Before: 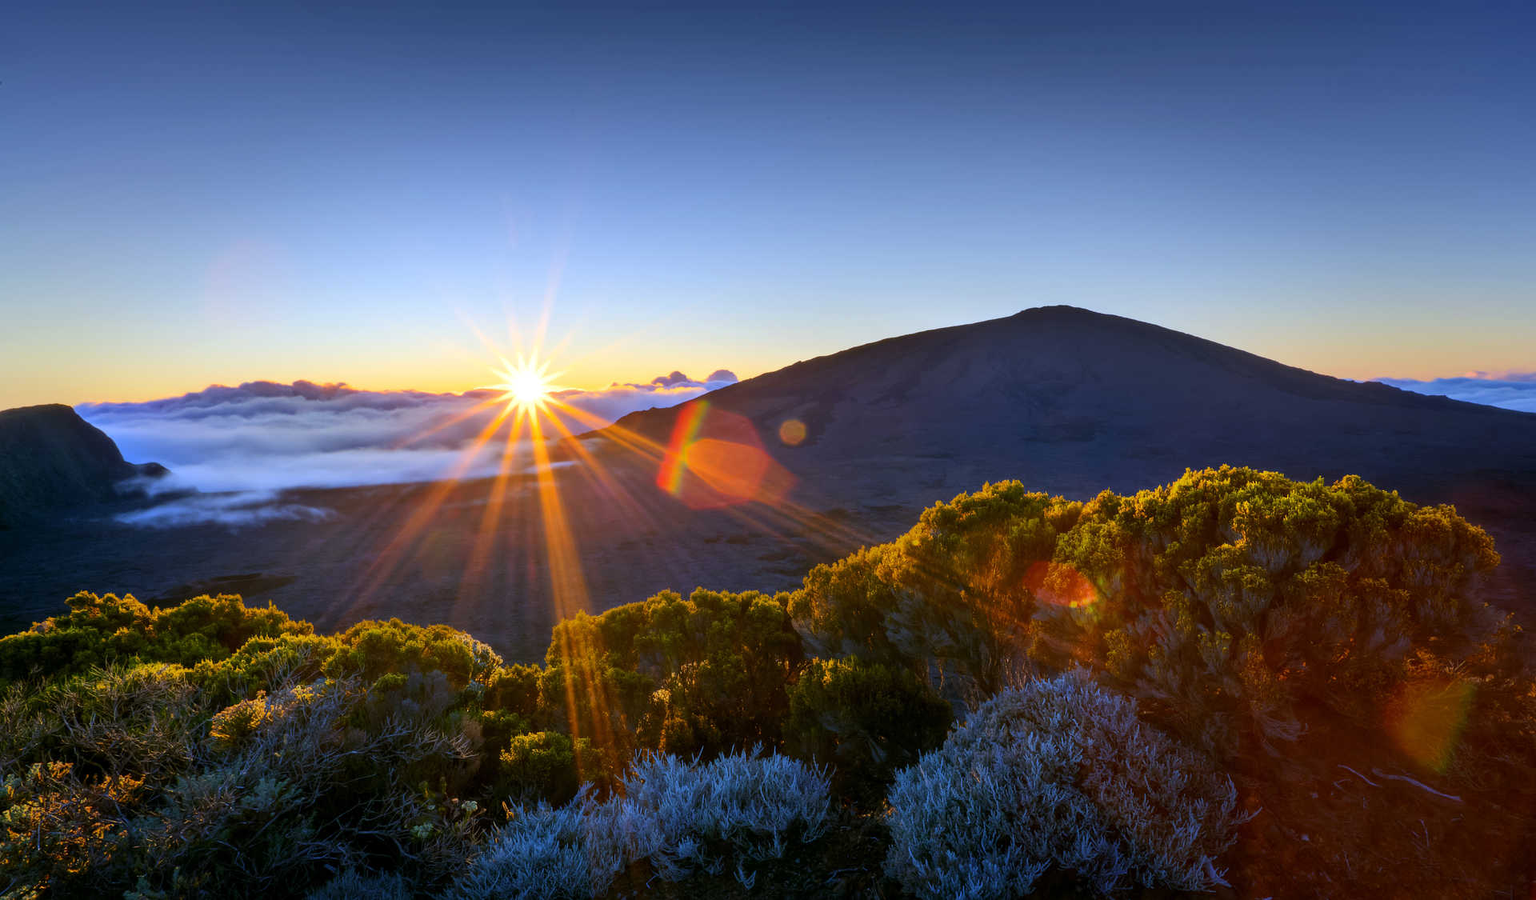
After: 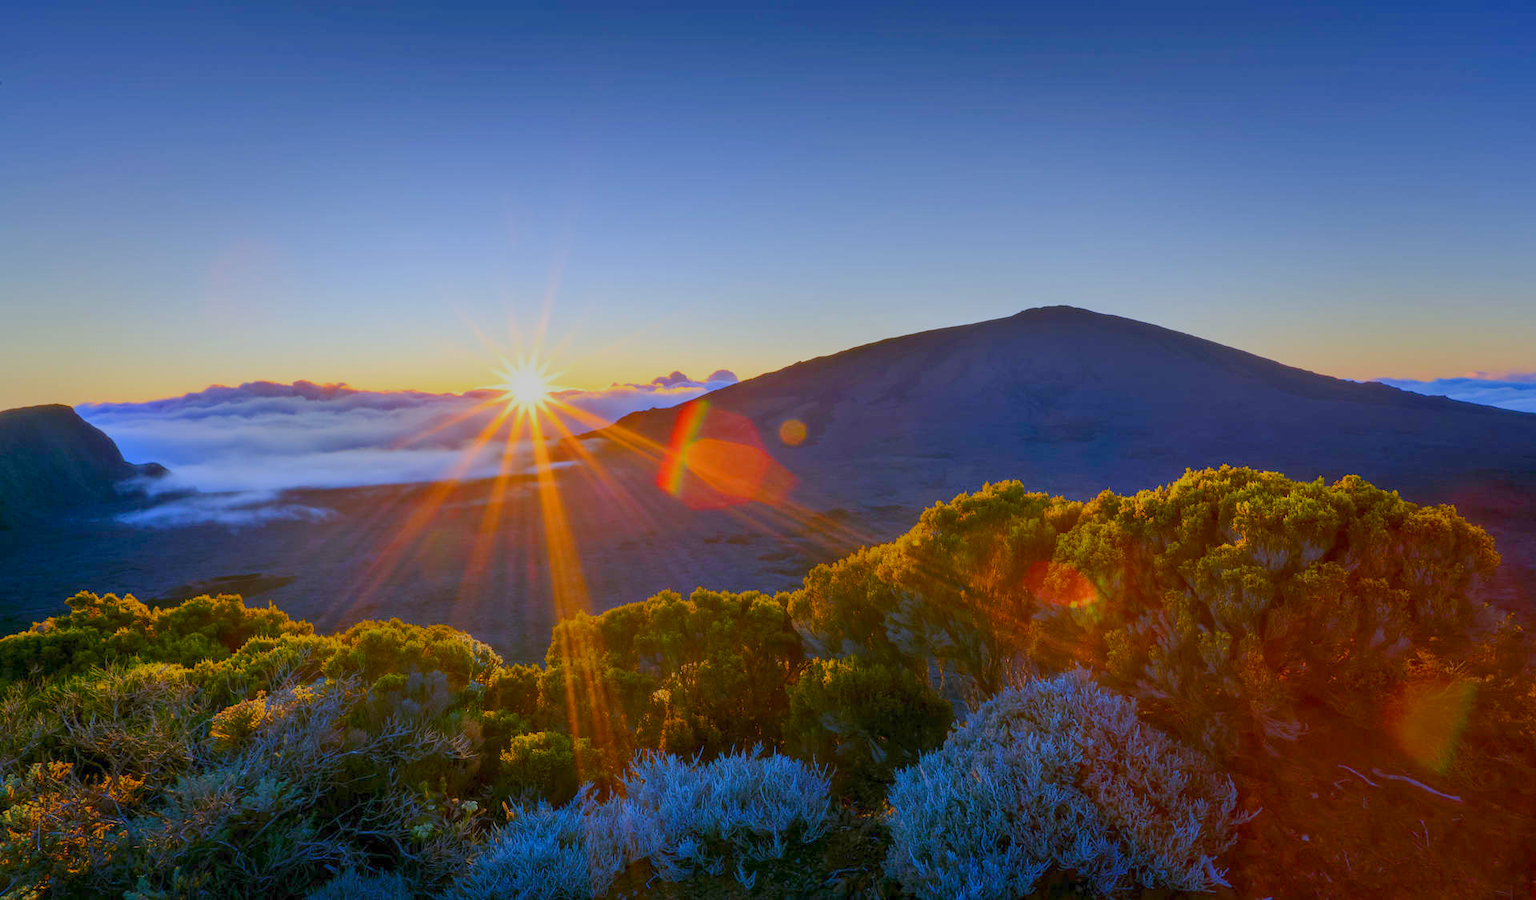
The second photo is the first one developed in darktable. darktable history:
color balance rgb: perceptual saturation grading › global saturation 20%, perceptual saturation grading › highlights -25.824%, perceptual saturation grading › shadows 24.976%, contrast -29.594%
